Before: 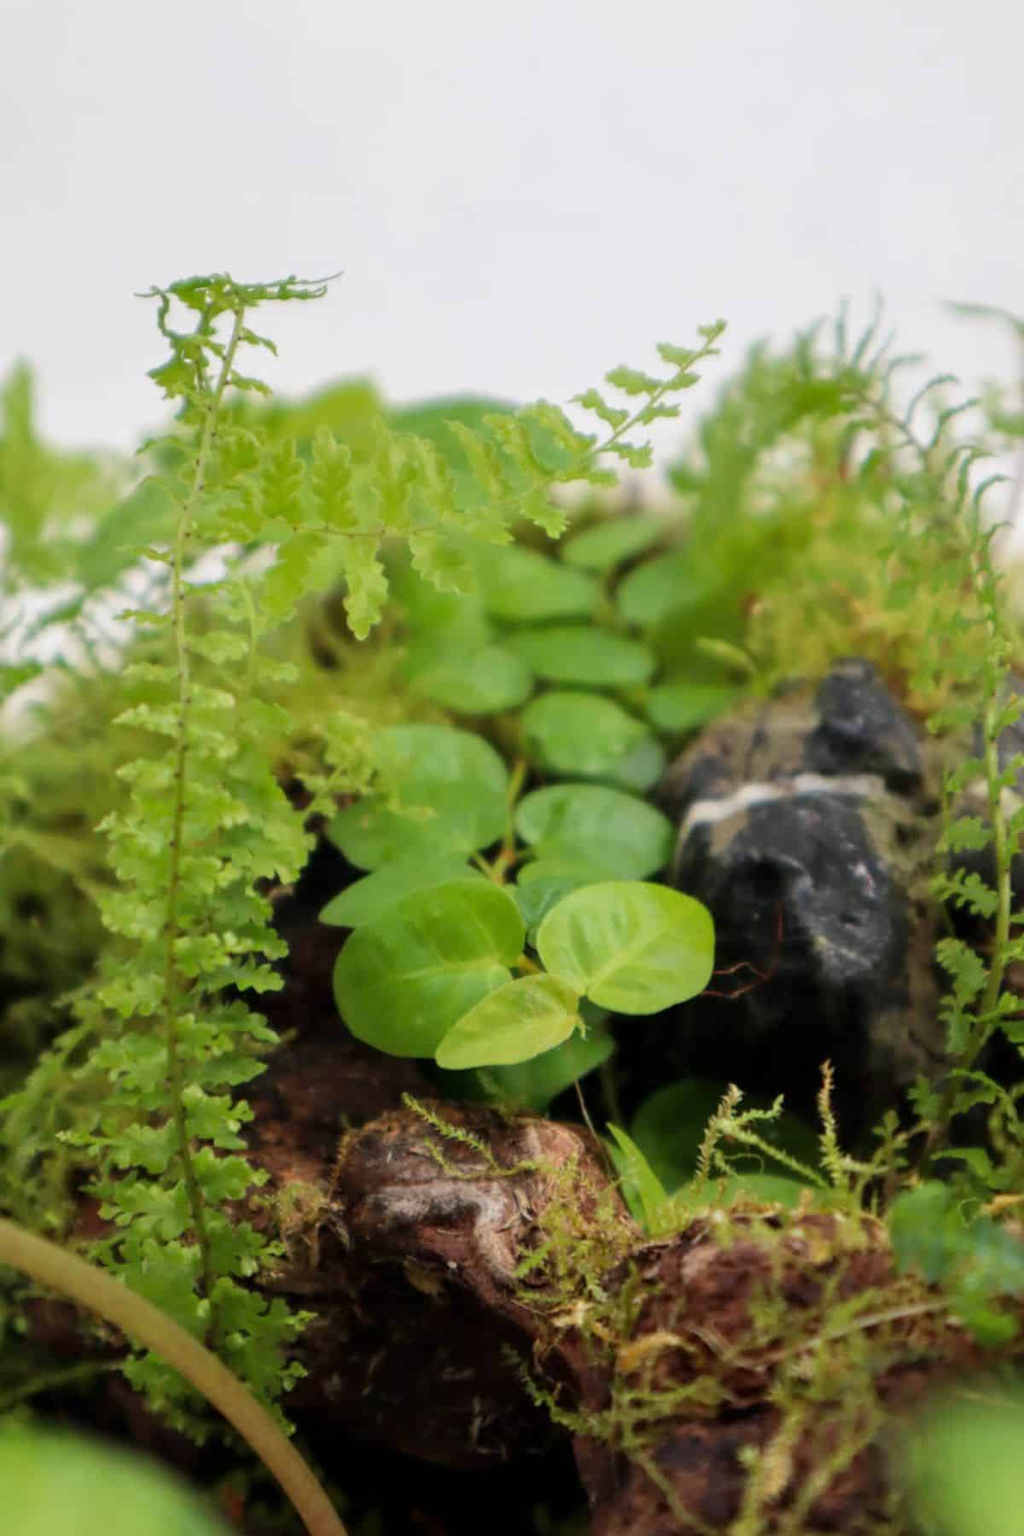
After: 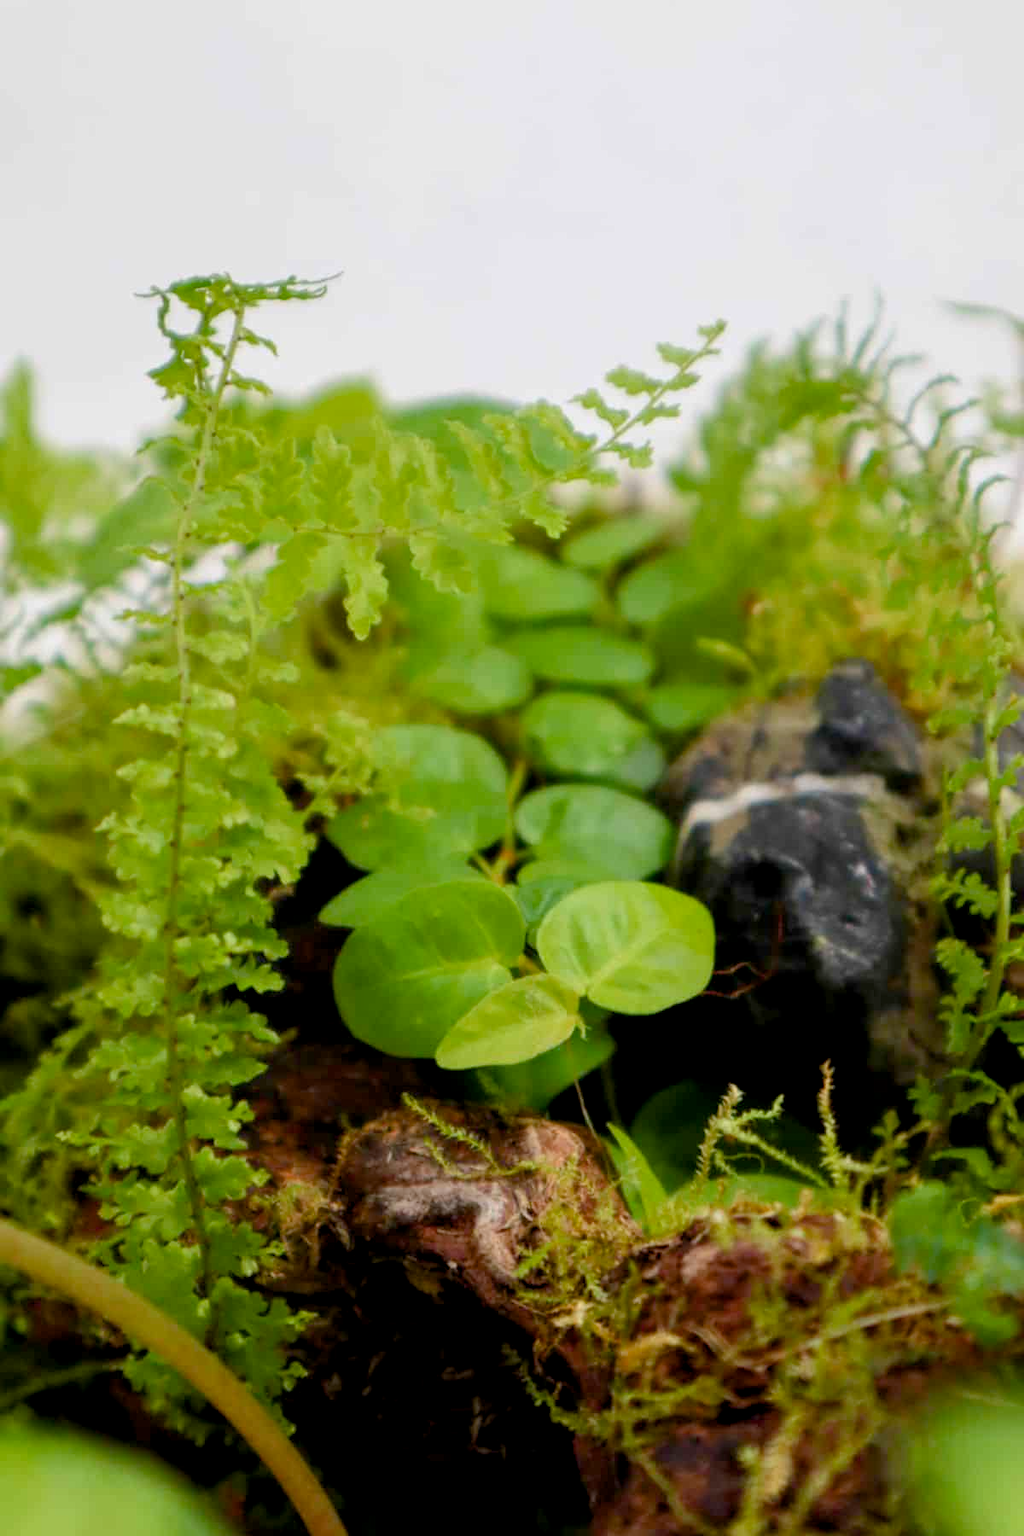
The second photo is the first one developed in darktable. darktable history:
color balance rgb: global offset › luminance -0.51%, perceptual saturation grading › global saturation 20%, perceptual saturation grading › highlights -25.342%, perceptual saturation grading › shadows 24.396%, global vibrance 14.731%
